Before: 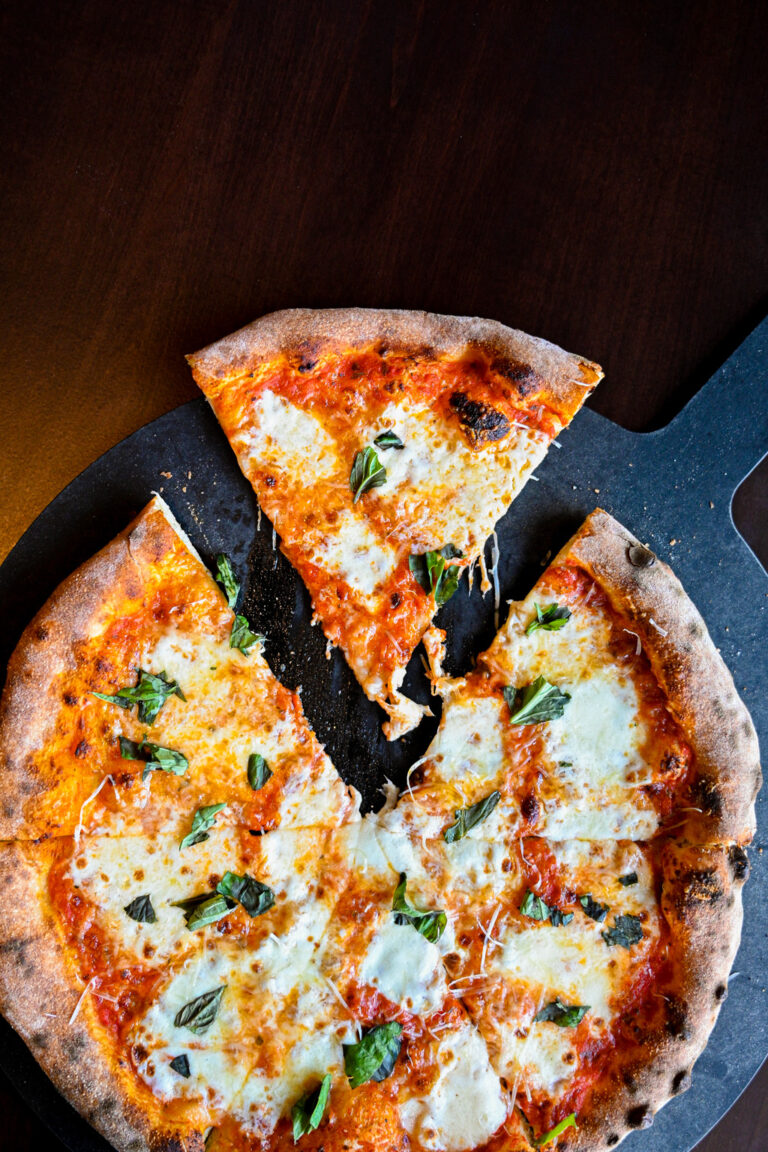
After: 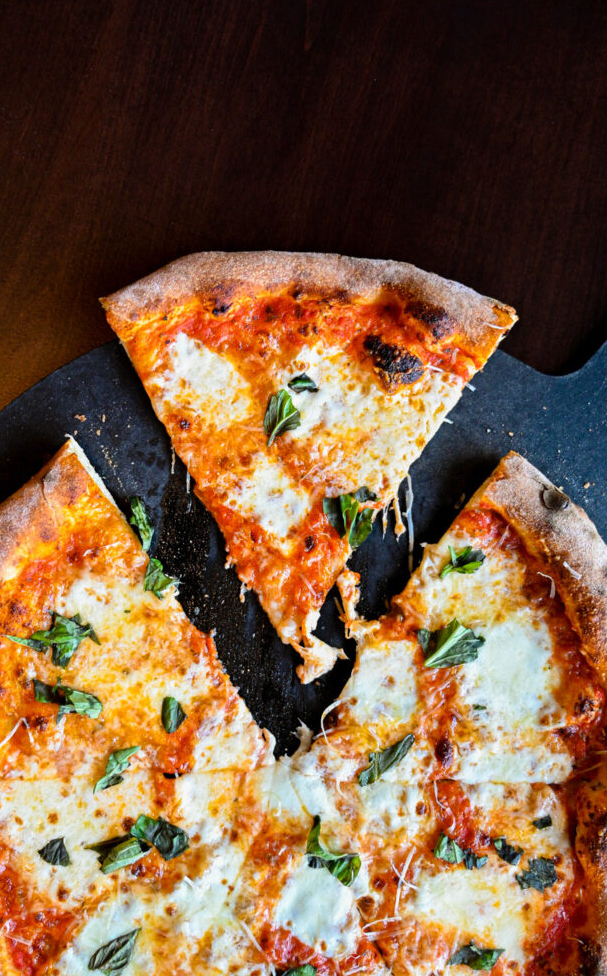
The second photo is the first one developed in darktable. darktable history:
crop: left 11.274%, top 4.959%, right 9.562%, bottom 10.242%
